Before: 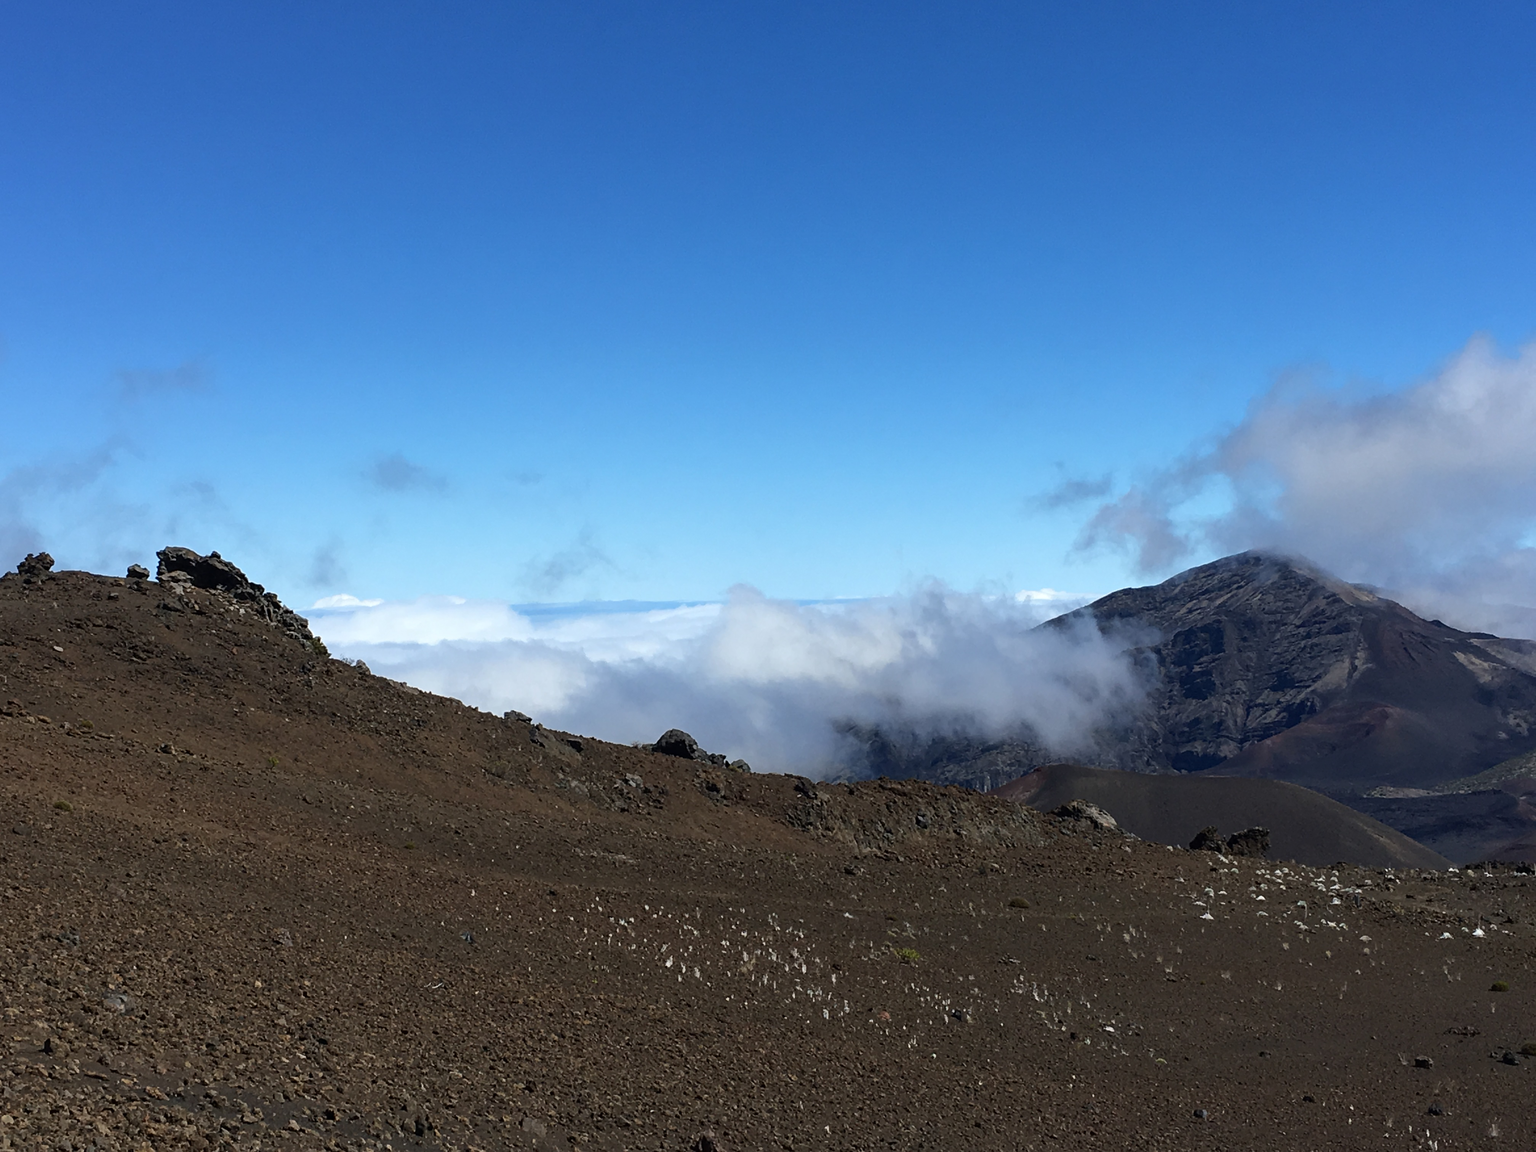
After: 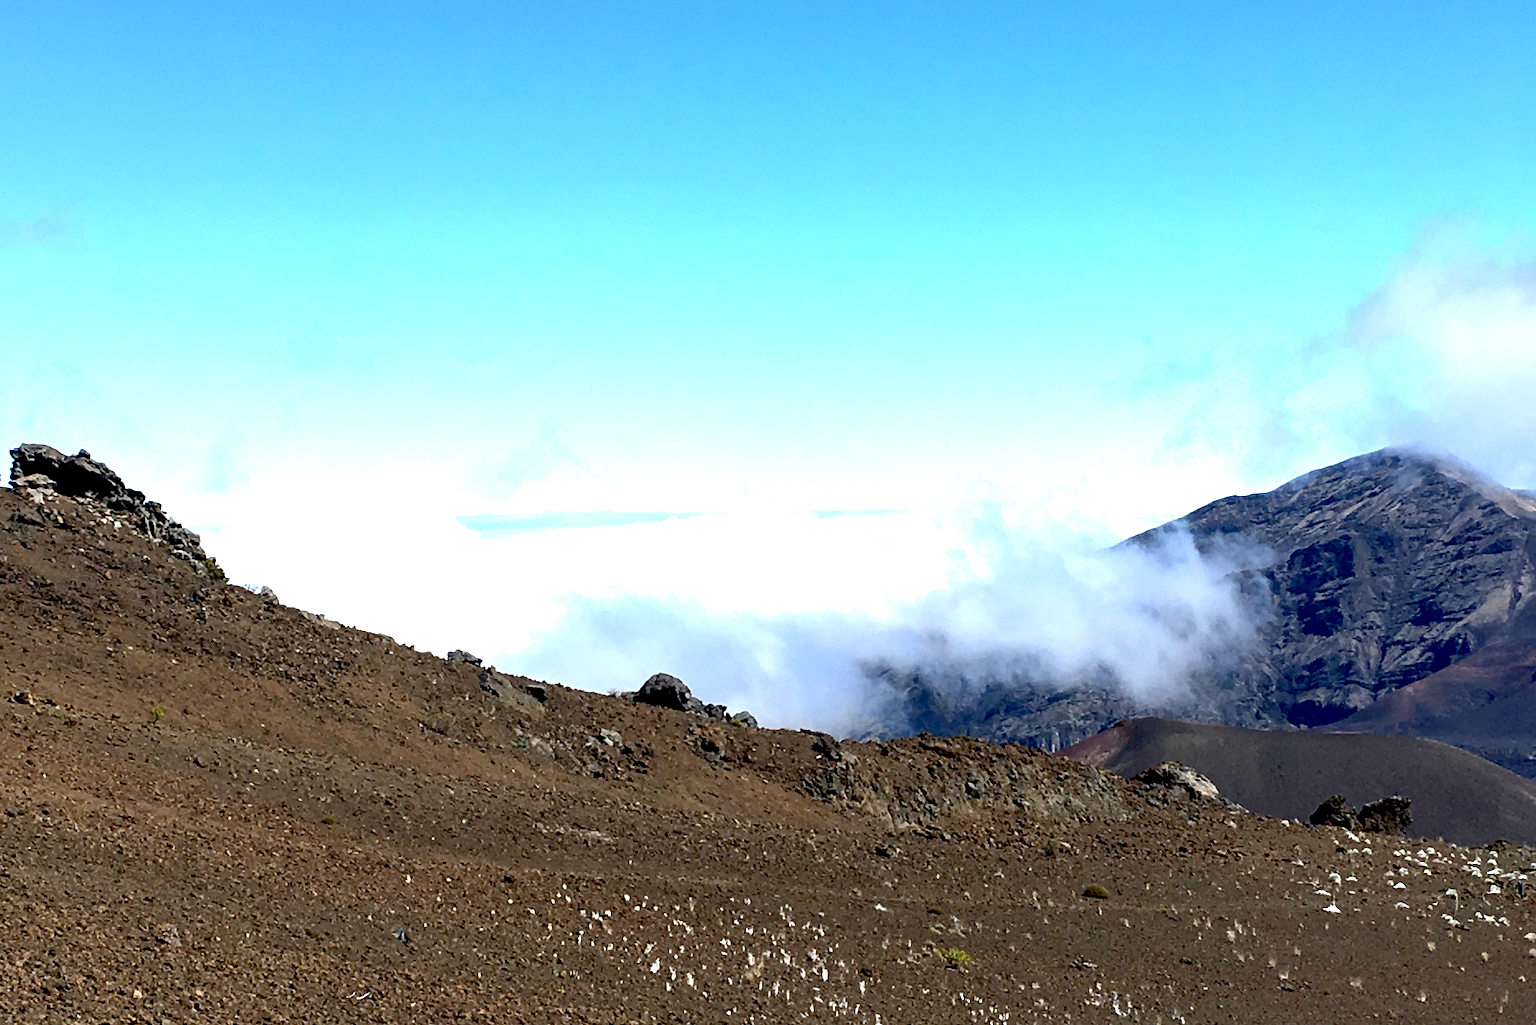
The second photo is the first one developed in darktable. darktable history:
tone equalizer: on, module defaults
exposure: black level correction 0.009, exposure 1.425 EV, compensate highlight preservation false
crop: left 9.712%, top 16.928%, right 10.845%, bottom 12.332%
color zones: curves: ch1 [(0, 0.523) (0.143, 0.545) (0.286, 0.52) (0.429, 0.506) (0.571, 0.503) (0.714, 0.503) (0.857, 0.508) (1, 0.523)]
